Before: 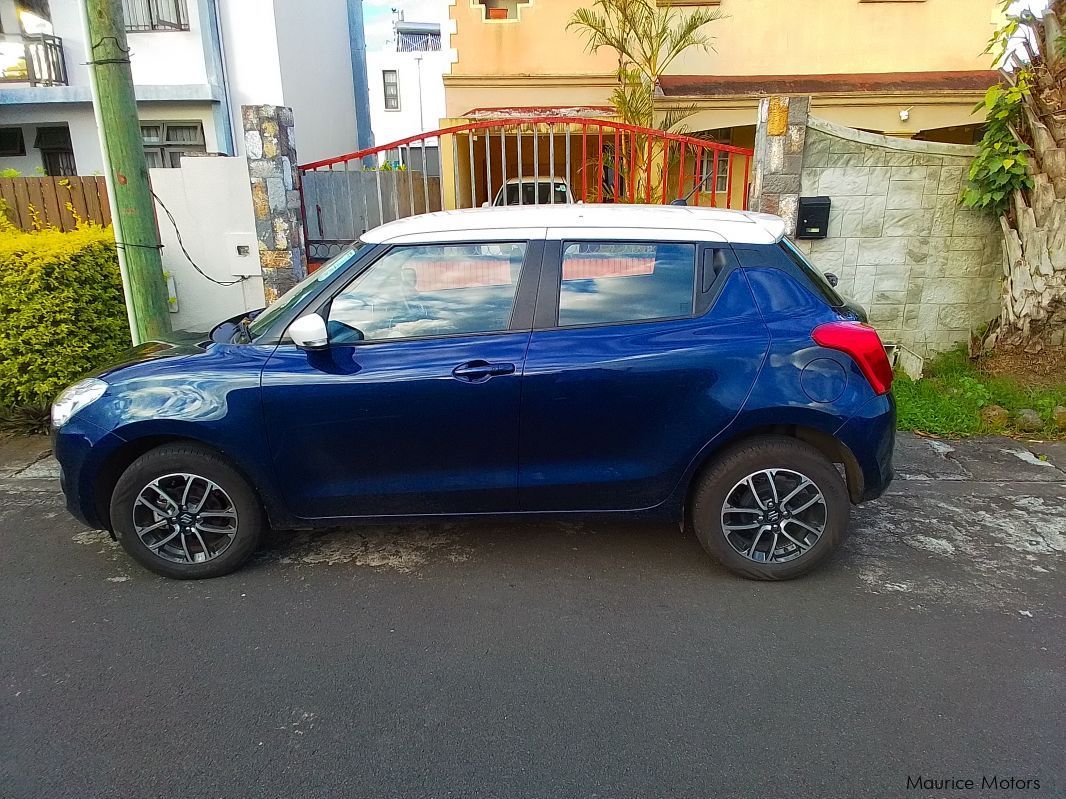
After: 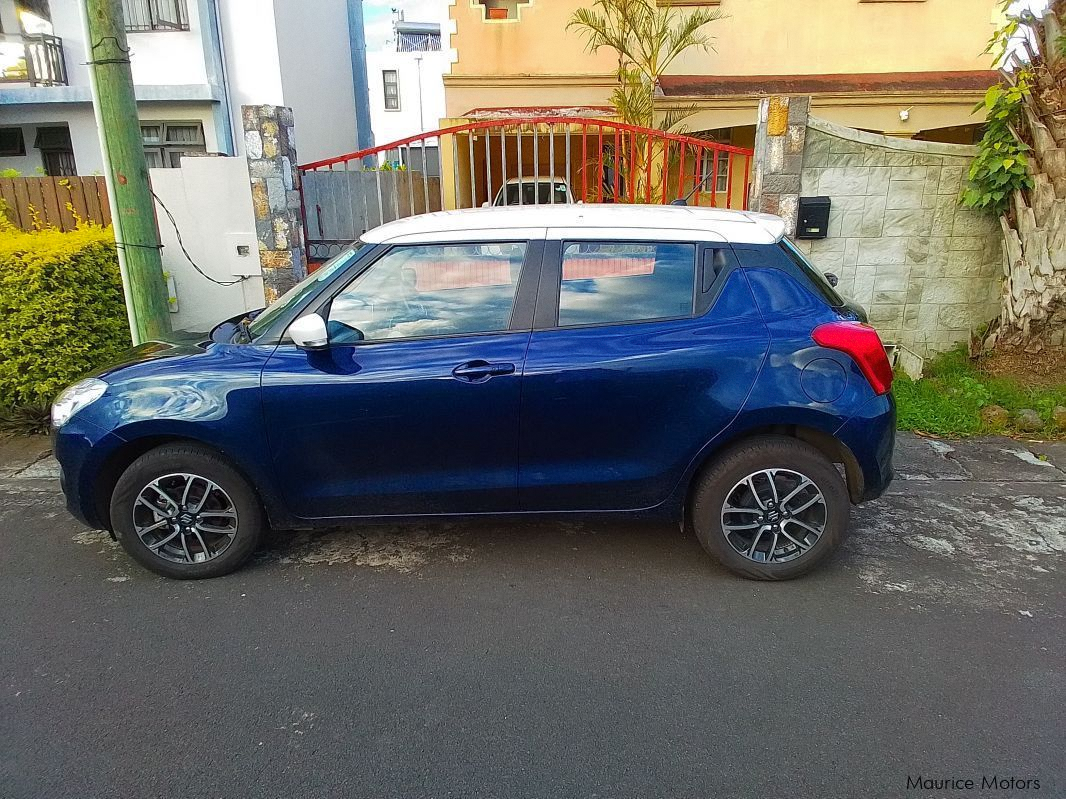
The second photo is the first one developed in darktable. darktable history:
shadows and highlights: shadows 25, highlights -25
grain: coarseness 0.09 ISO, strength 10%
